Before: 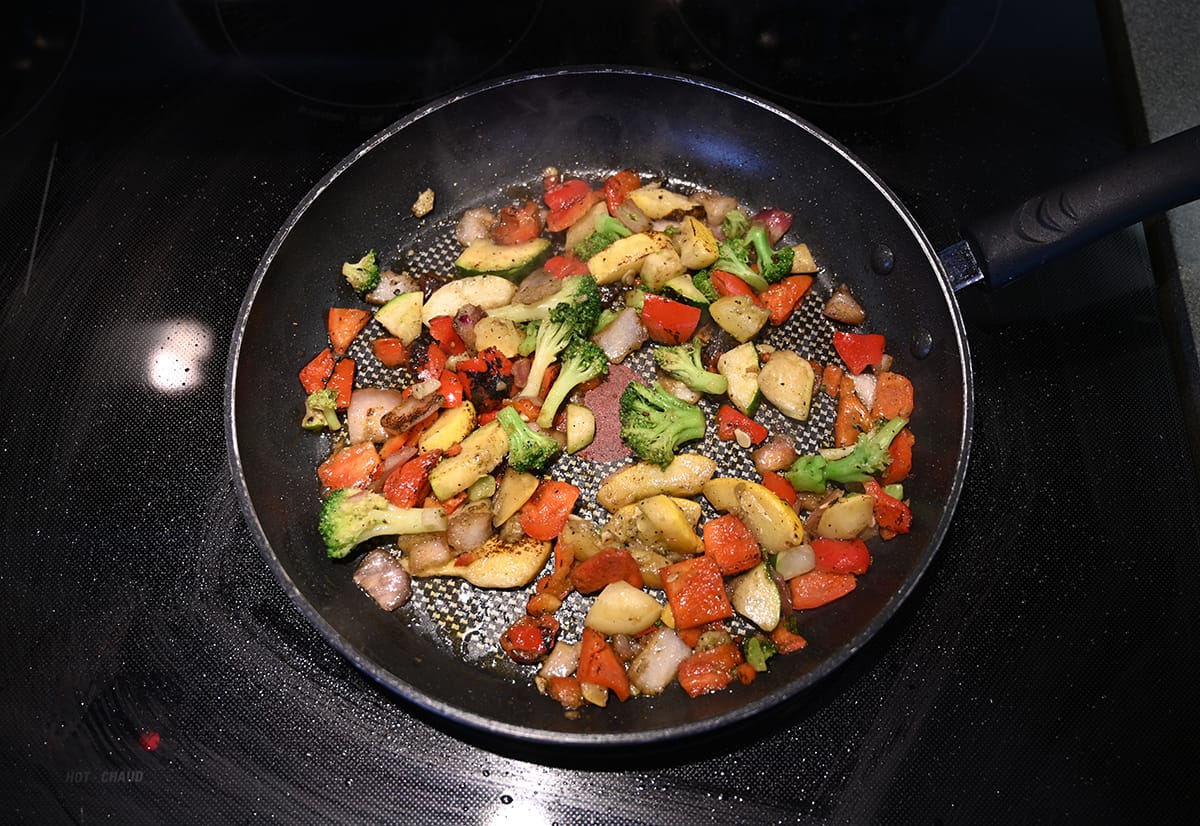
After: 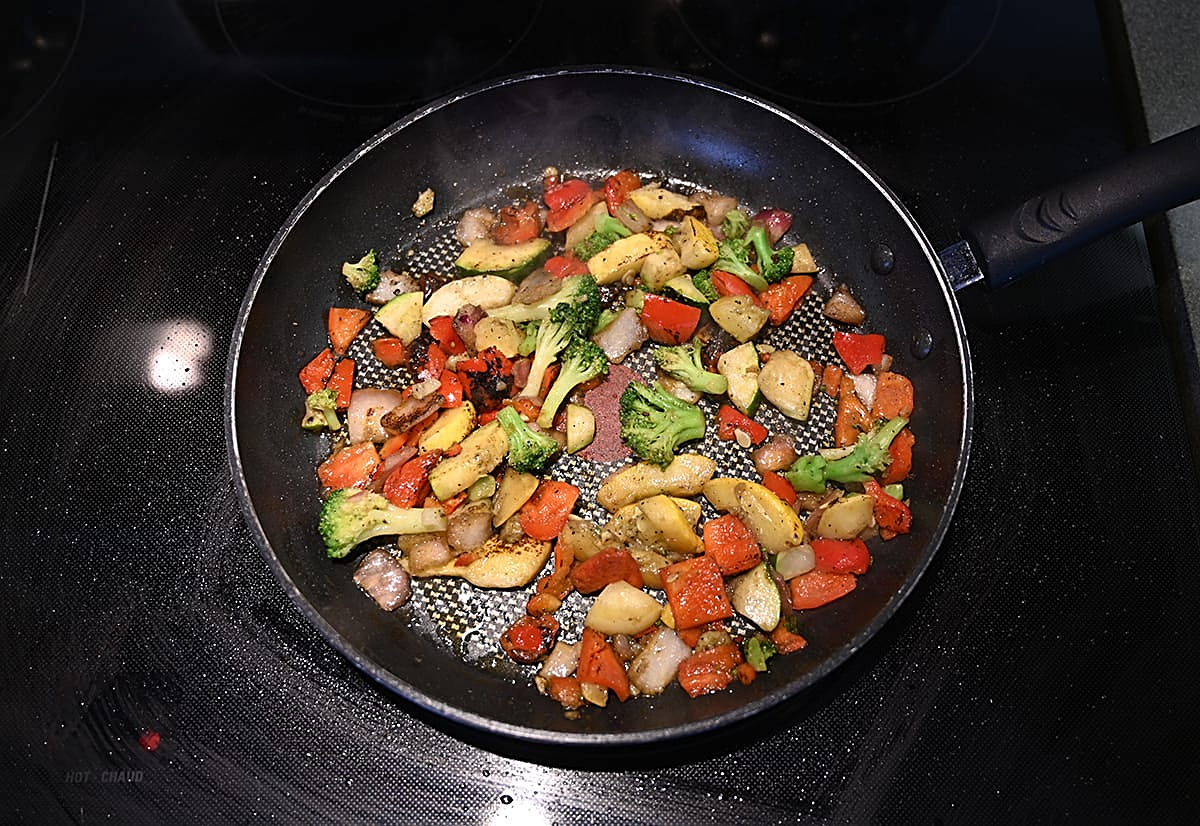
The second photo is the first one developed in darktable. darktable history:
sharpen: on, module defaults
shadows and highlights: radius 334.29, shadows 64.07, highlights 5.3, compress 87.9%, soften with gaussian
